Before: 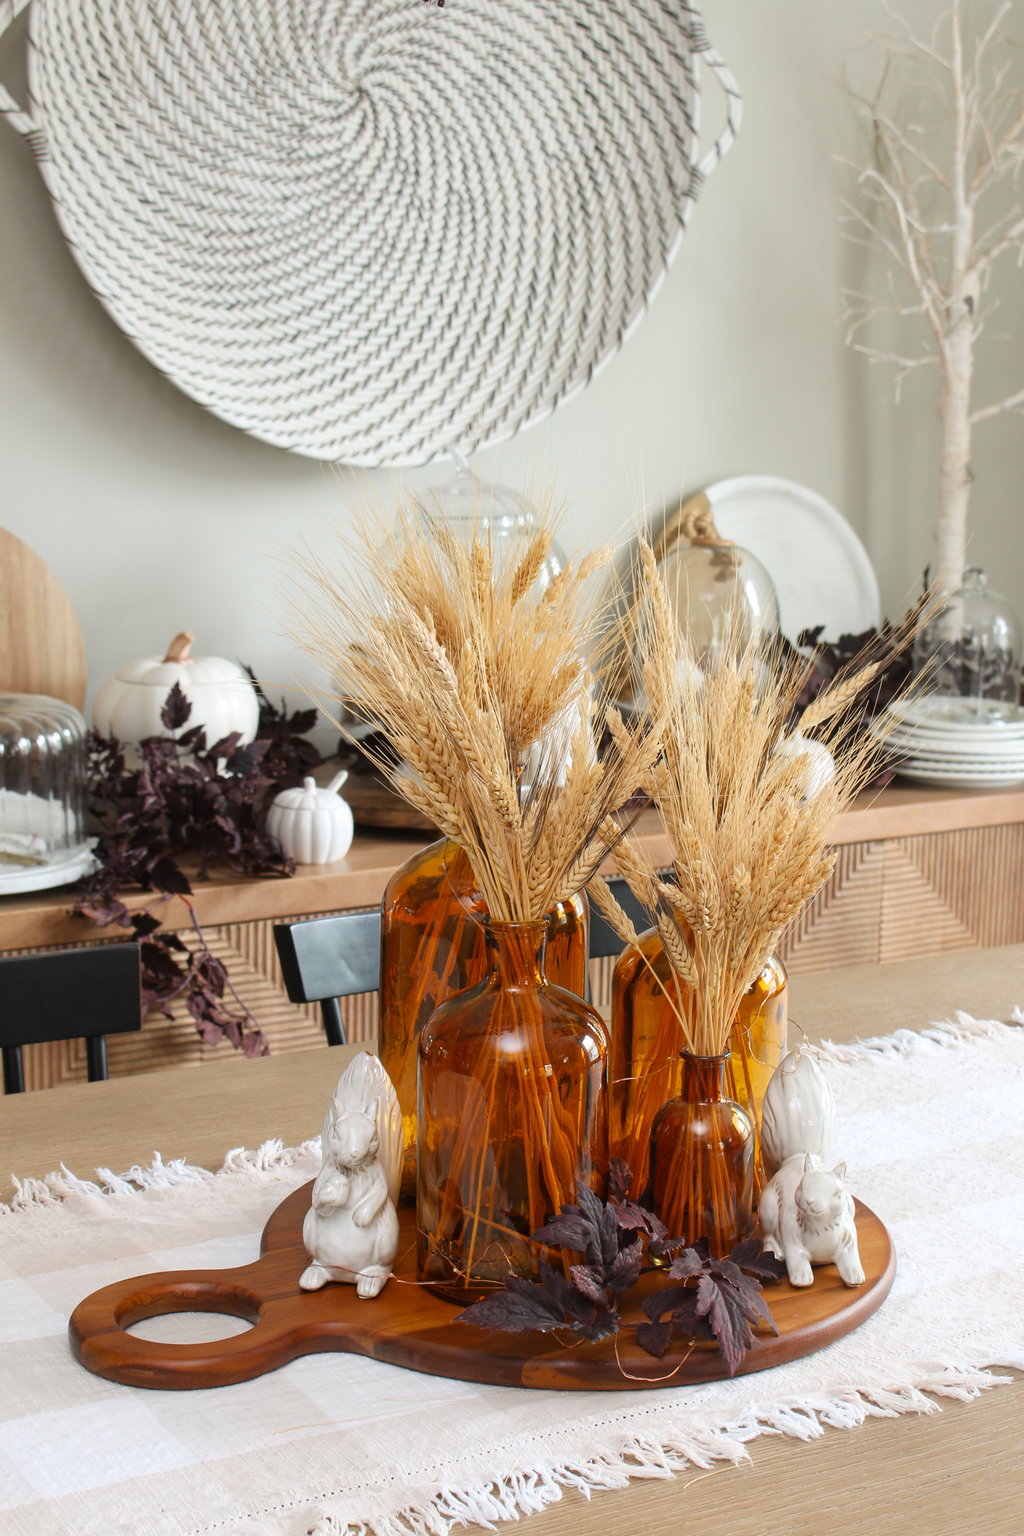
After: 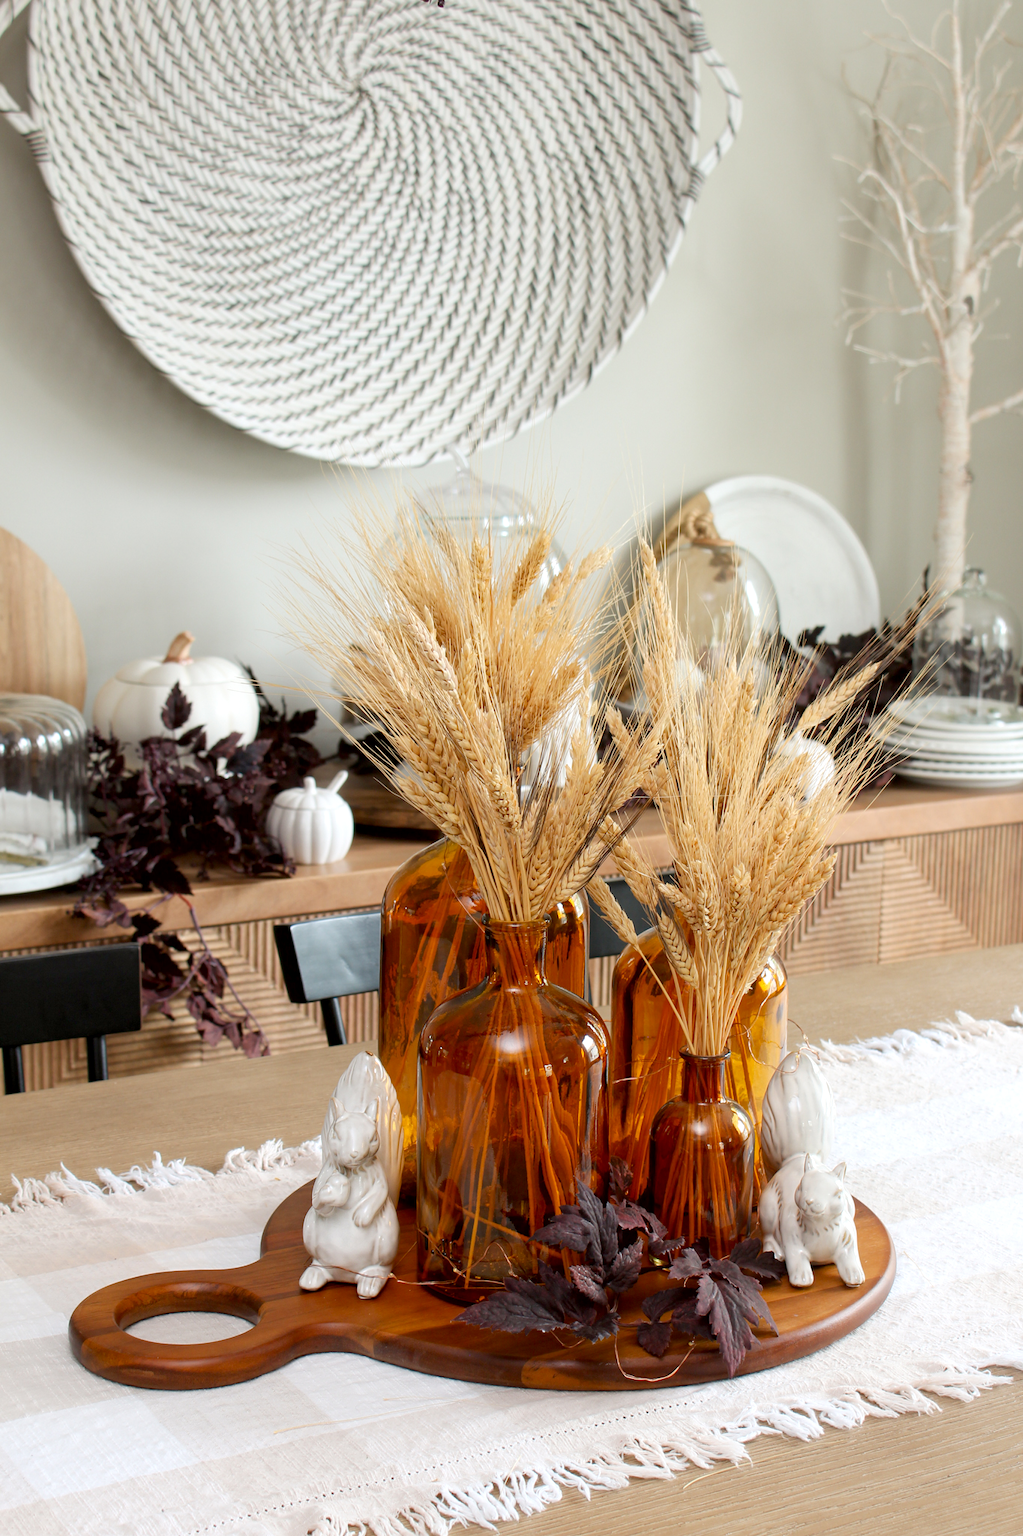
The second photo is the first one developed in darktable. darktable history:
exposure: black level correction 0.008, exposure 0.092 EV, compensate exposure bias true, compensate highlight preservation false
